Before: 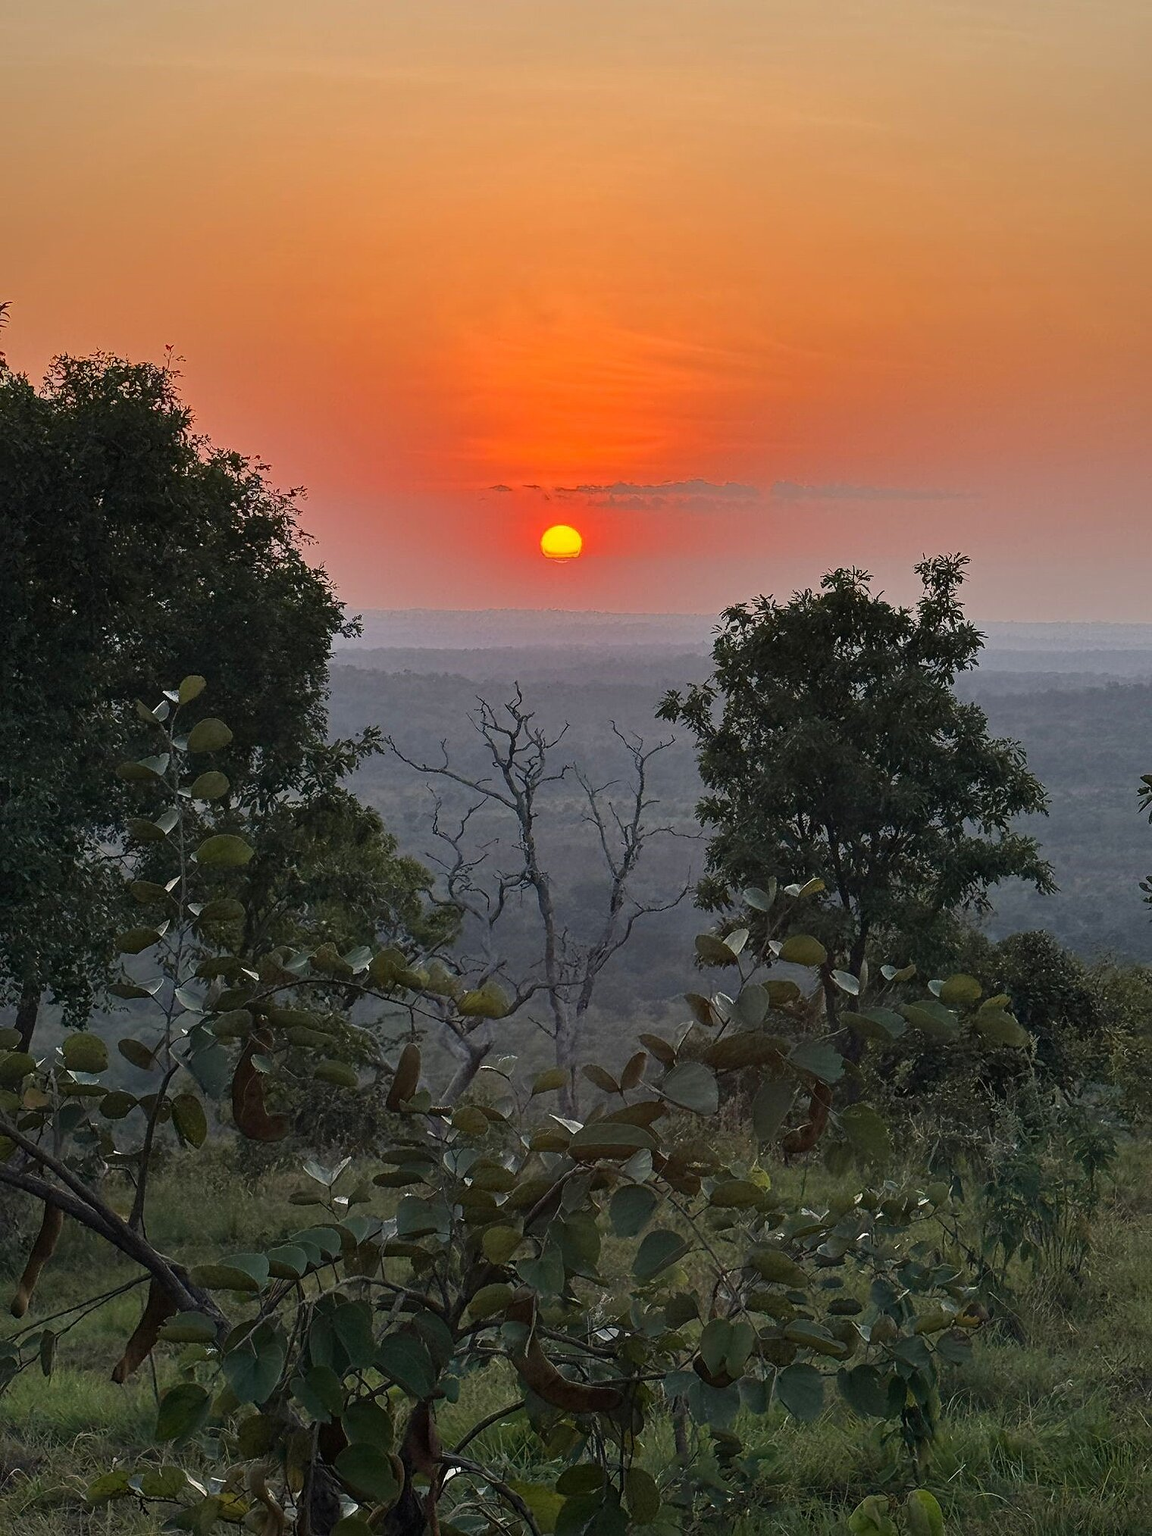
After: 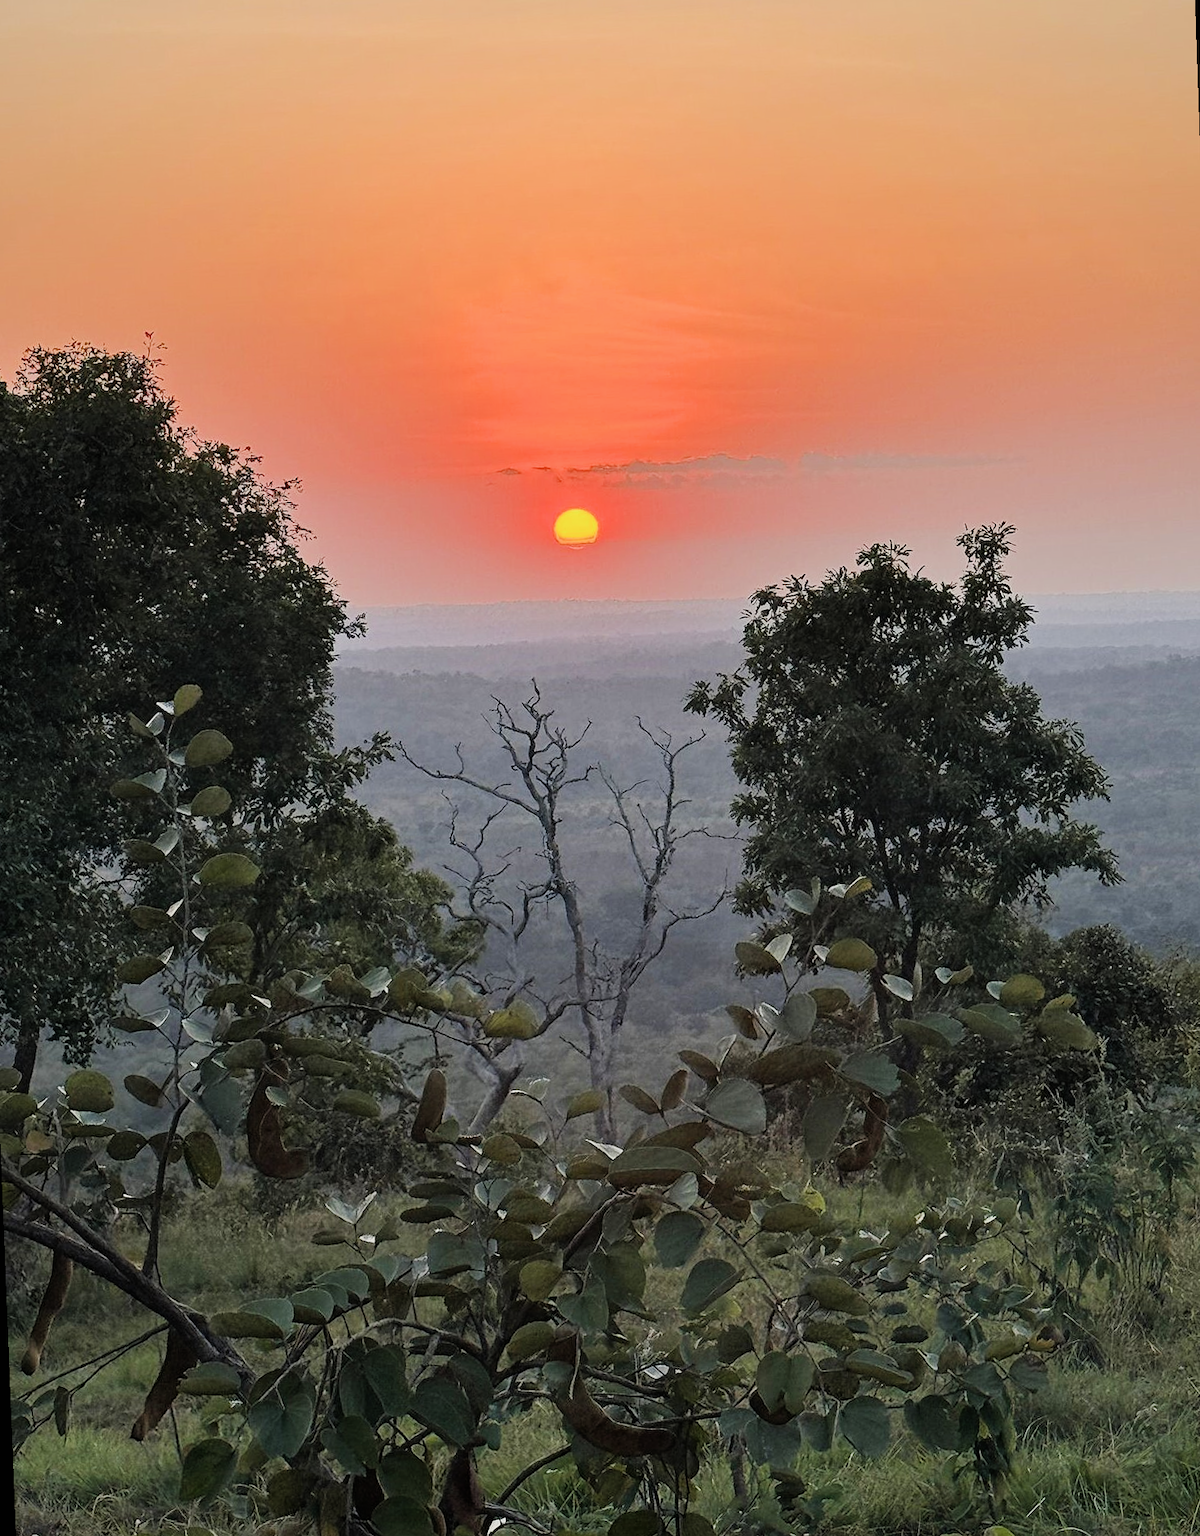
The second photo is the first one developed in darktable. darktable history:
filmic rgb: black relative exposure -7.65 EV, white relative exposure 4.56 EV, hardness 3.61, contrast 1.05
rotate and perspective: rotation -2.12°, lens shift (vertical) 0.009, lens shift (horizontal) -0.008, automatic cropping original format, crop left 0.036, crop right 0.964, crop top 0.05, crop bottom 0.959
exposure: black level correction -0.002, exposure 0.708 EV, compensate exposure bias true, compensate highlight preservation false
contrast brightness saturation: saturation -0.04
